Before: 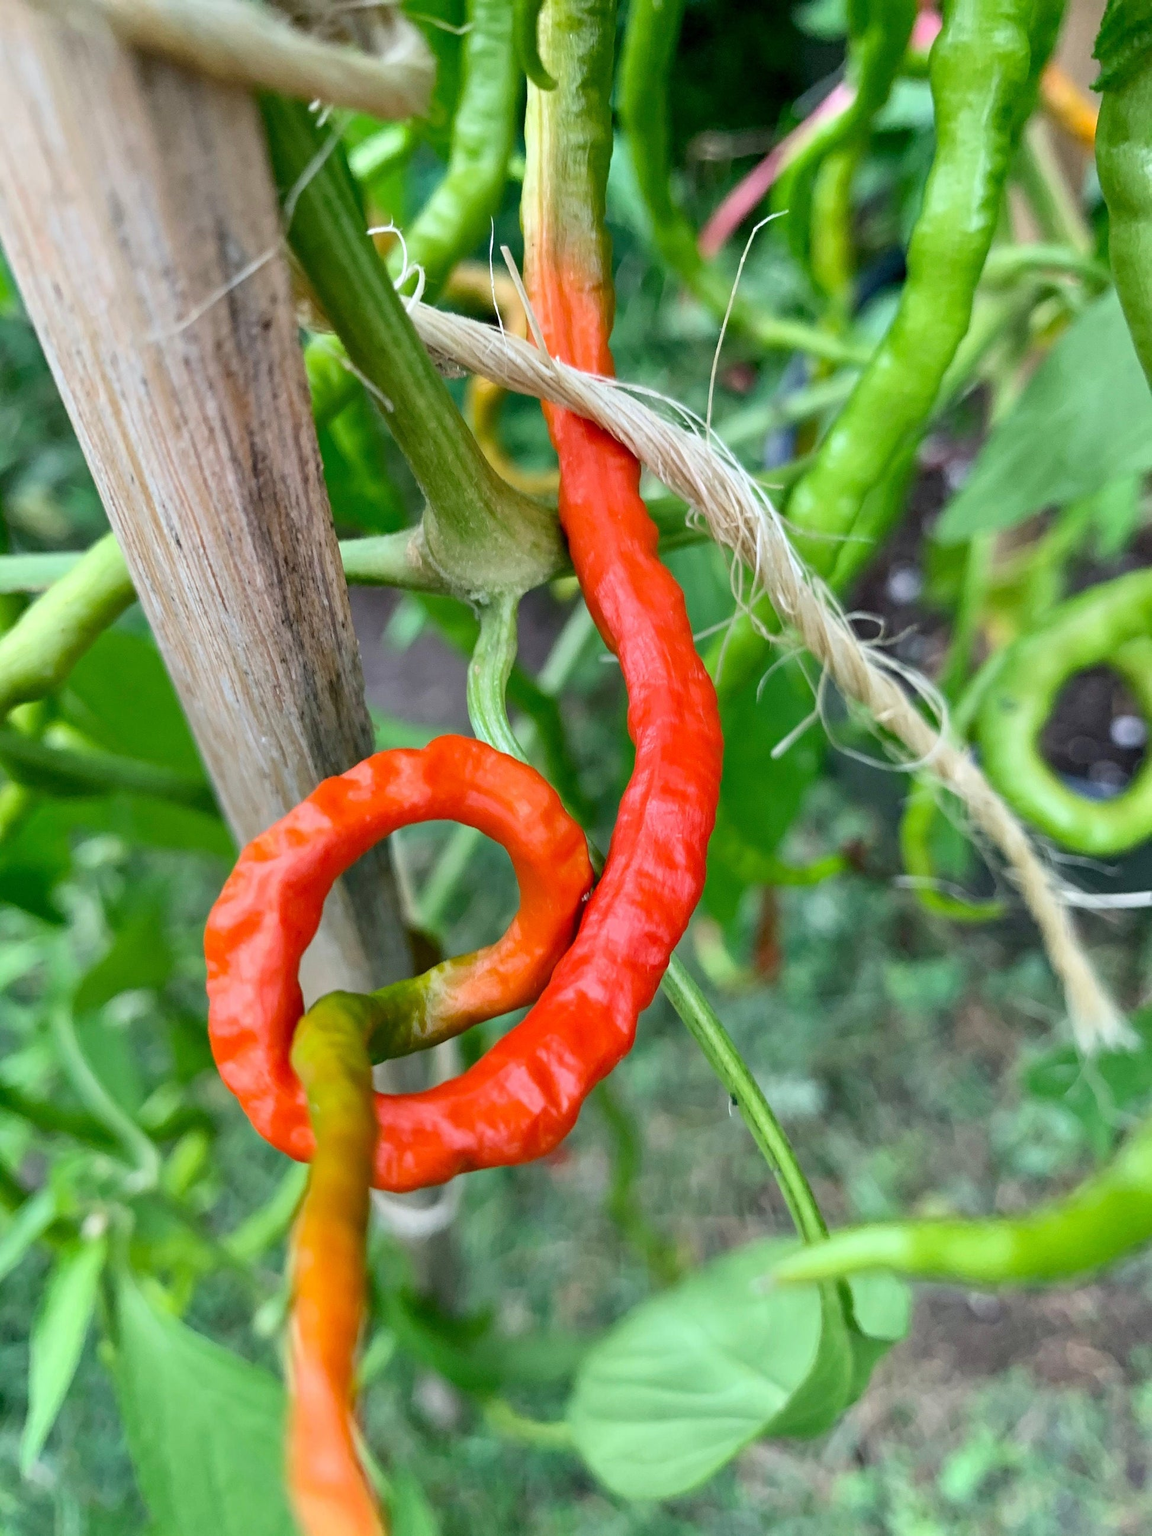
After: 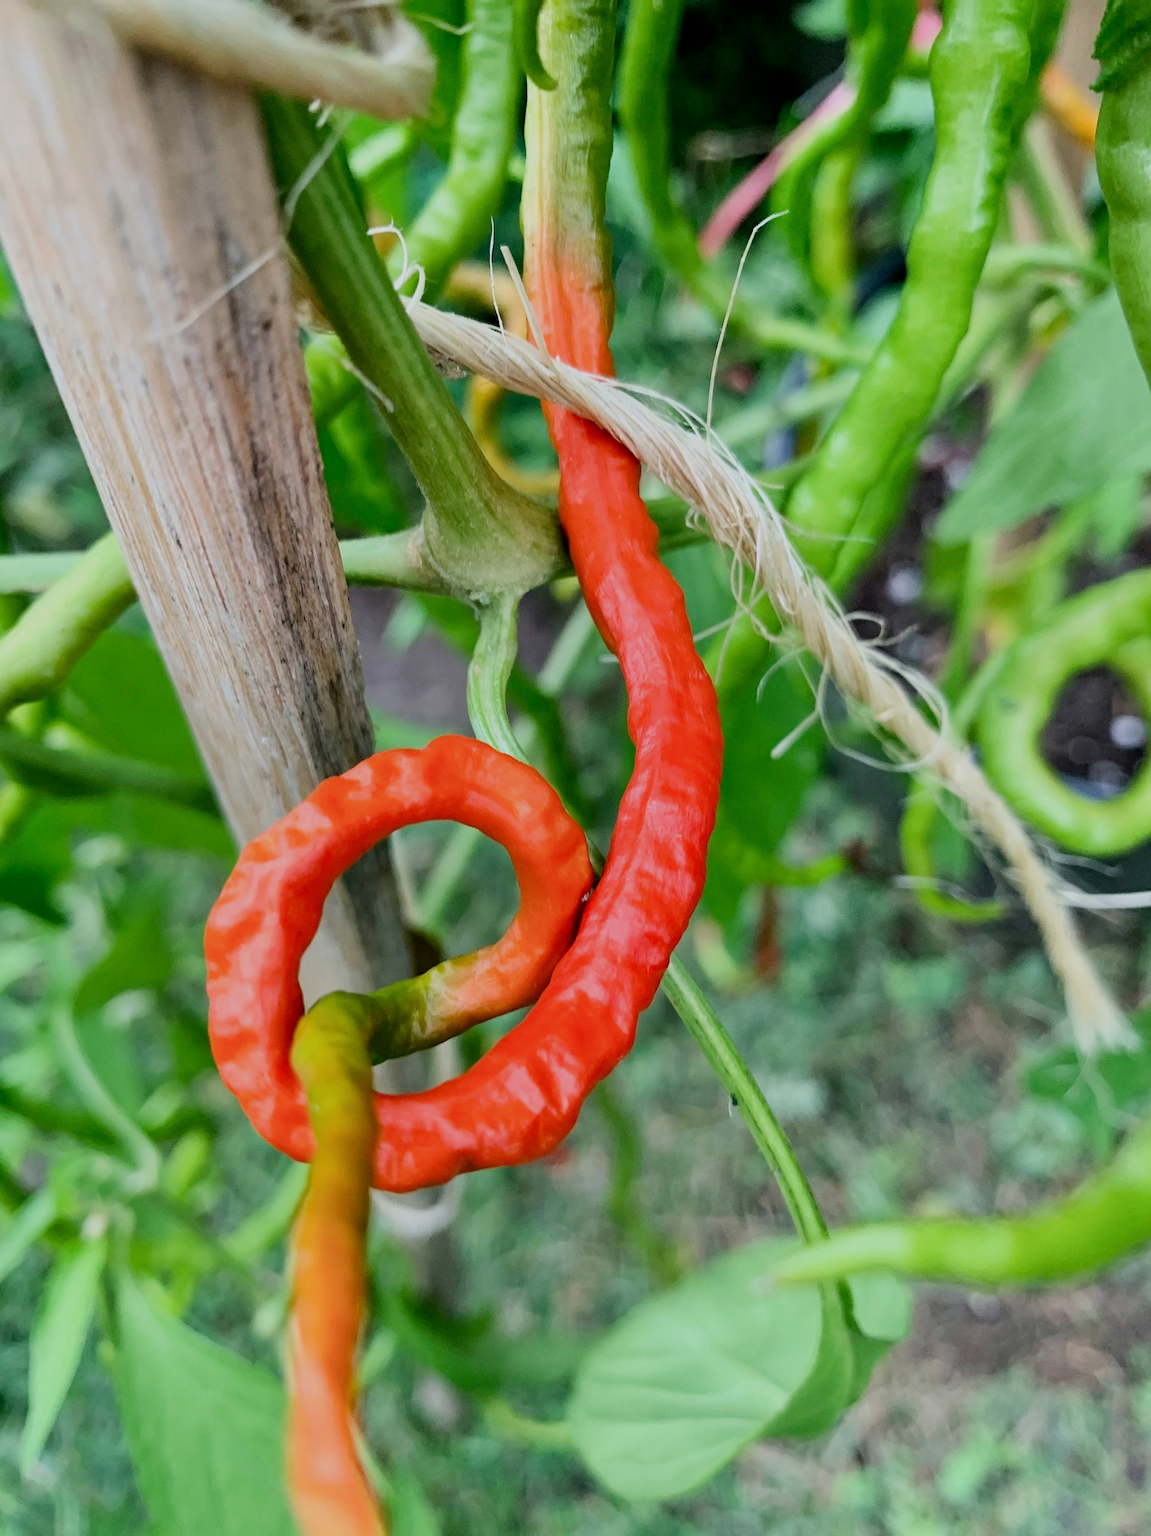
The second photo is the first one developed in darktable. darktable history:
tone equalizer: on, module defaults
contrast brightness saturation: contrast 0.07
filmic rgb: black relative exposure -7.65 EV, white relative exposure 4.56 EV, hardness 3.61
